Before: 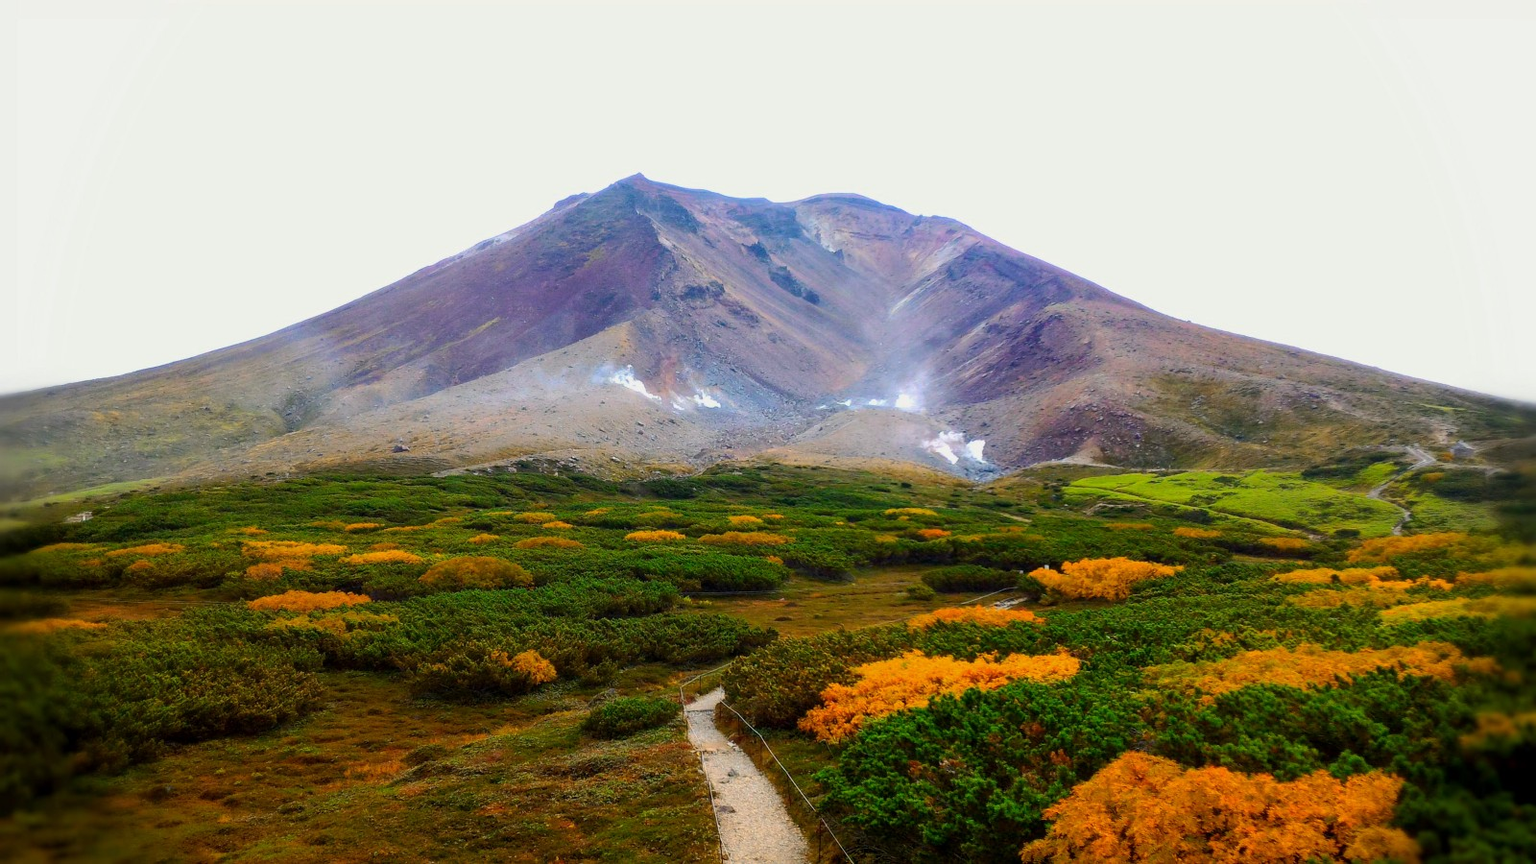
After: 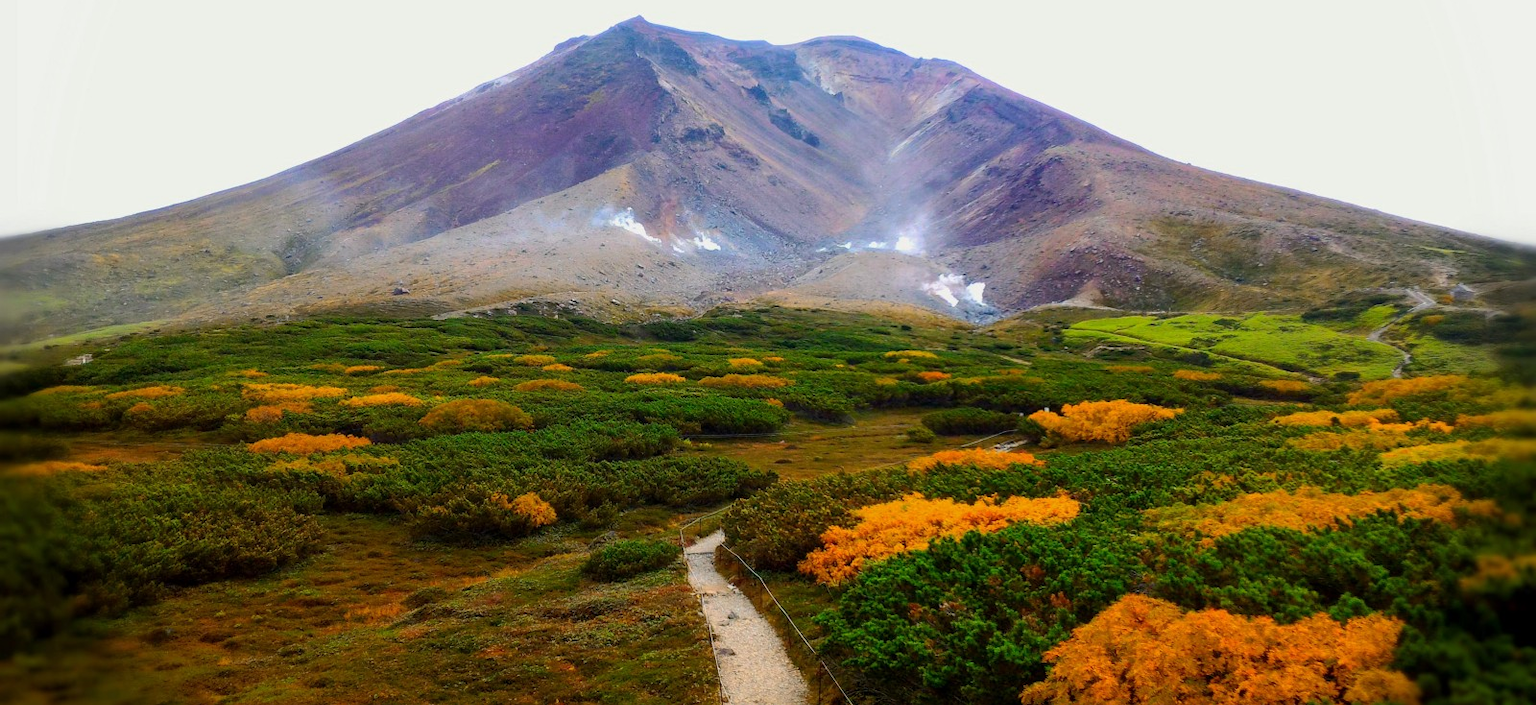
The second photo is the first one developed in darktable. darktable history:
crop and rotate: top 18.269%
